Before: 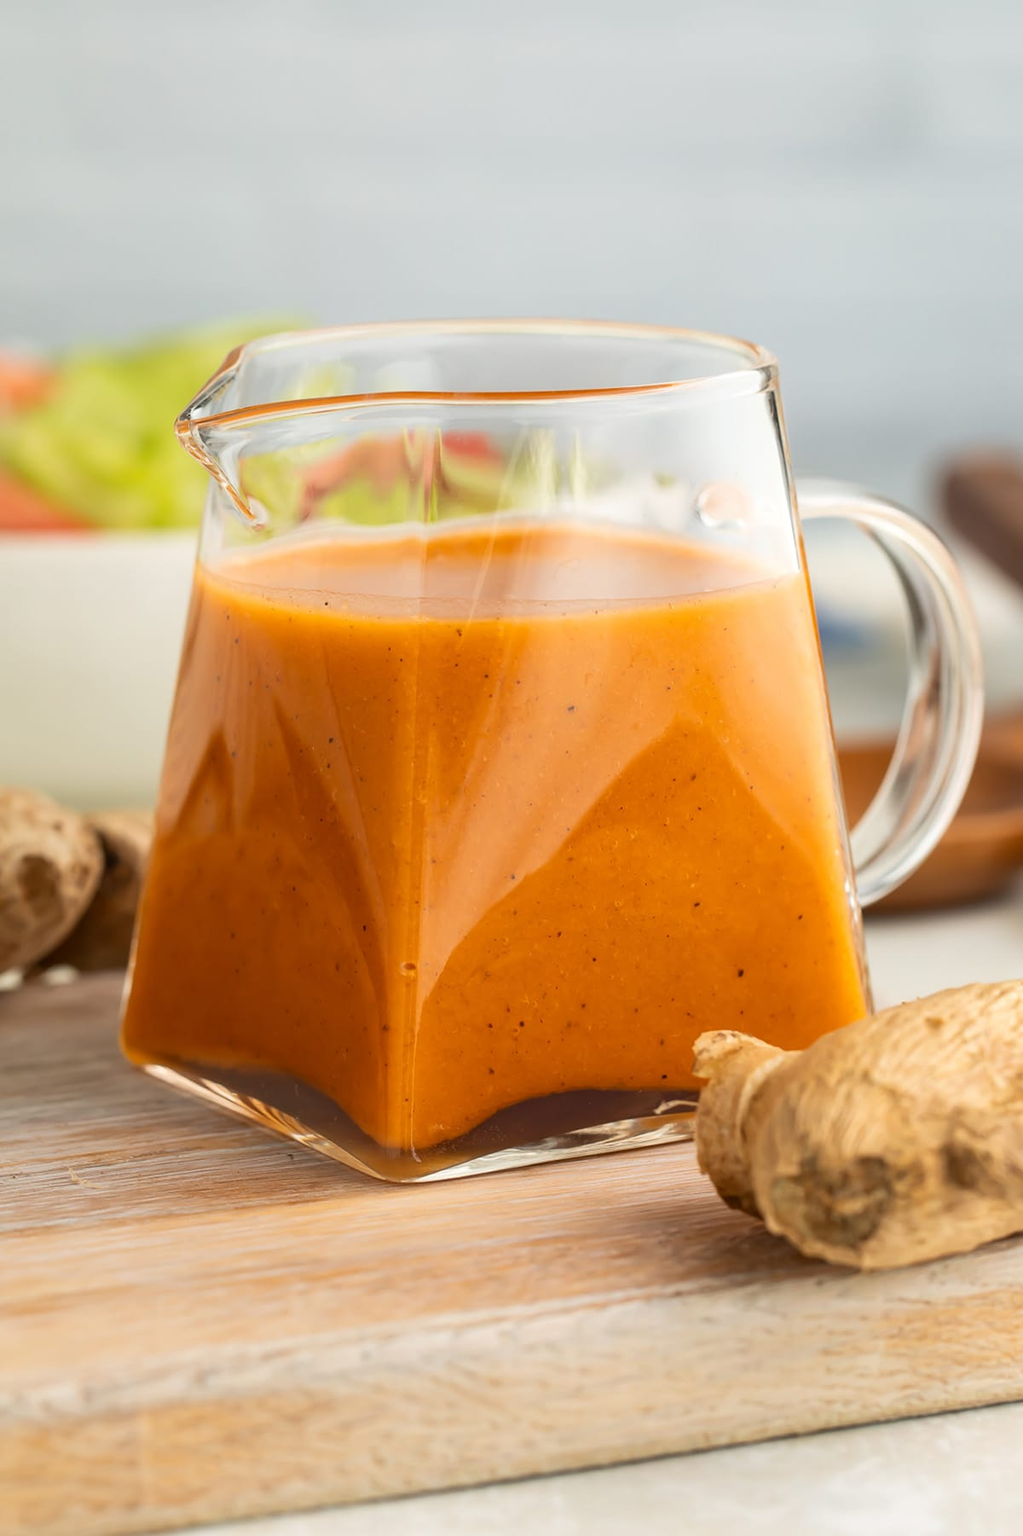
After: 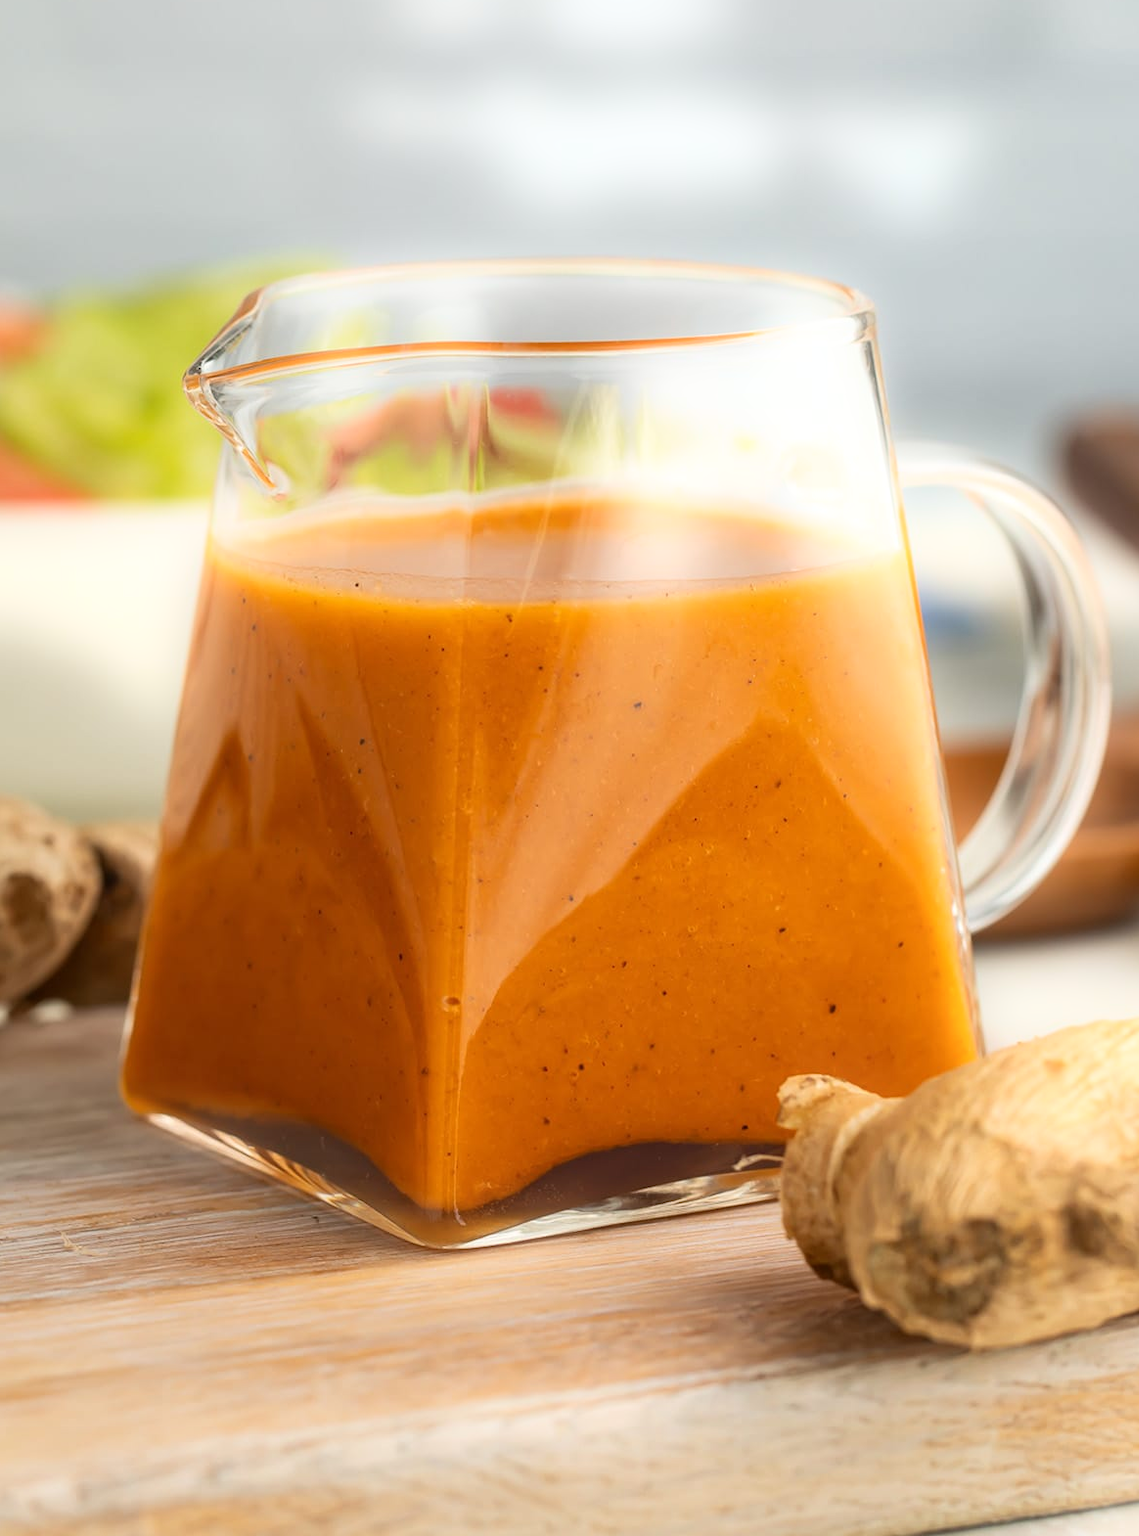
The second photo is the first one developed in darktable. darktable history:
crop: left 1.507%, top 6.147%, right 1.379%, bottom 6.637%
bloom: size 5%, threshold 95%, strength 15%
